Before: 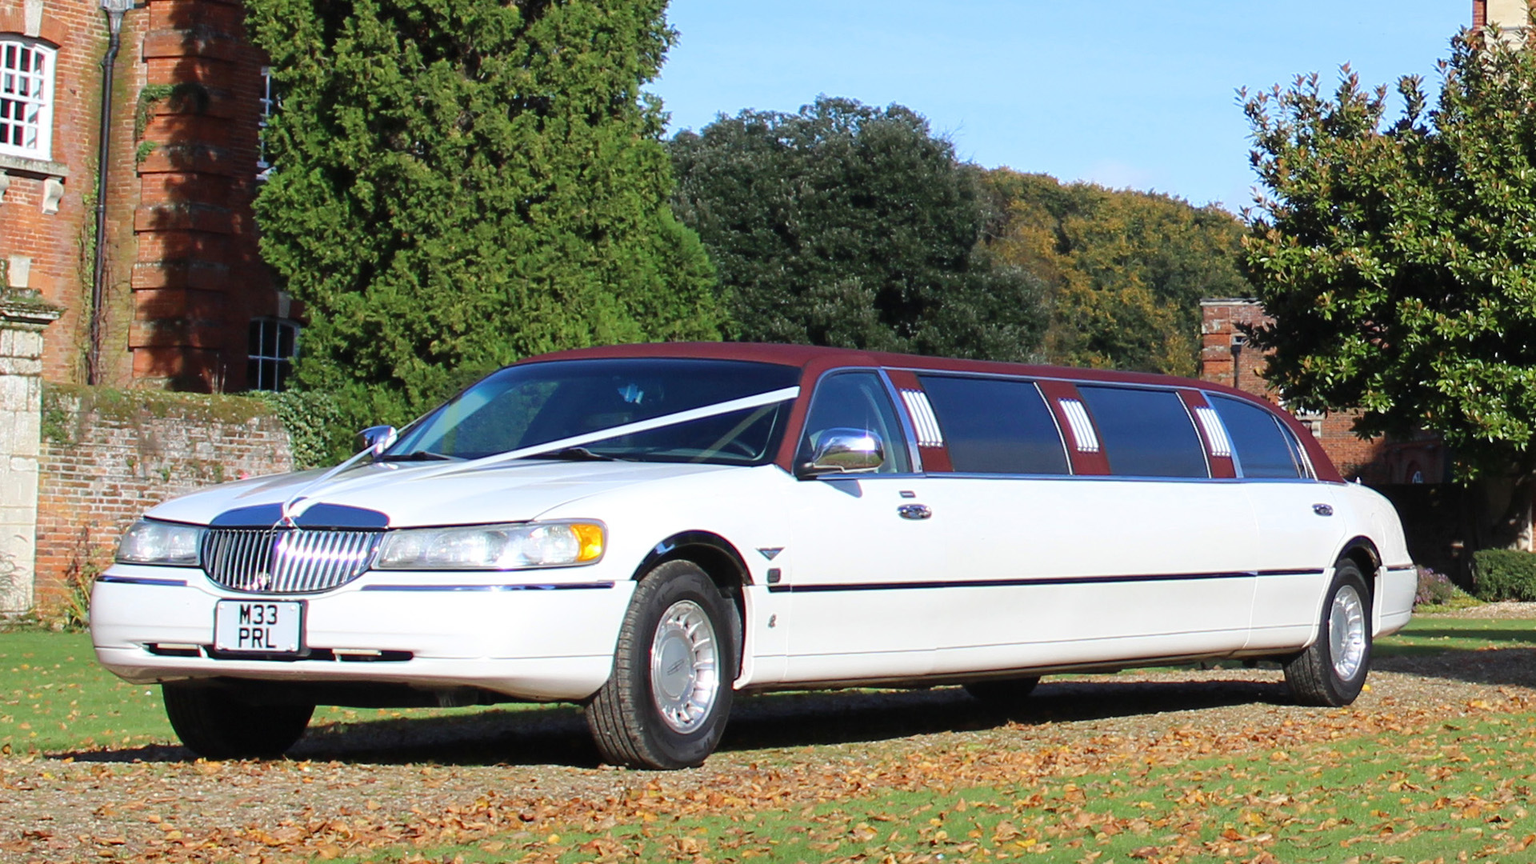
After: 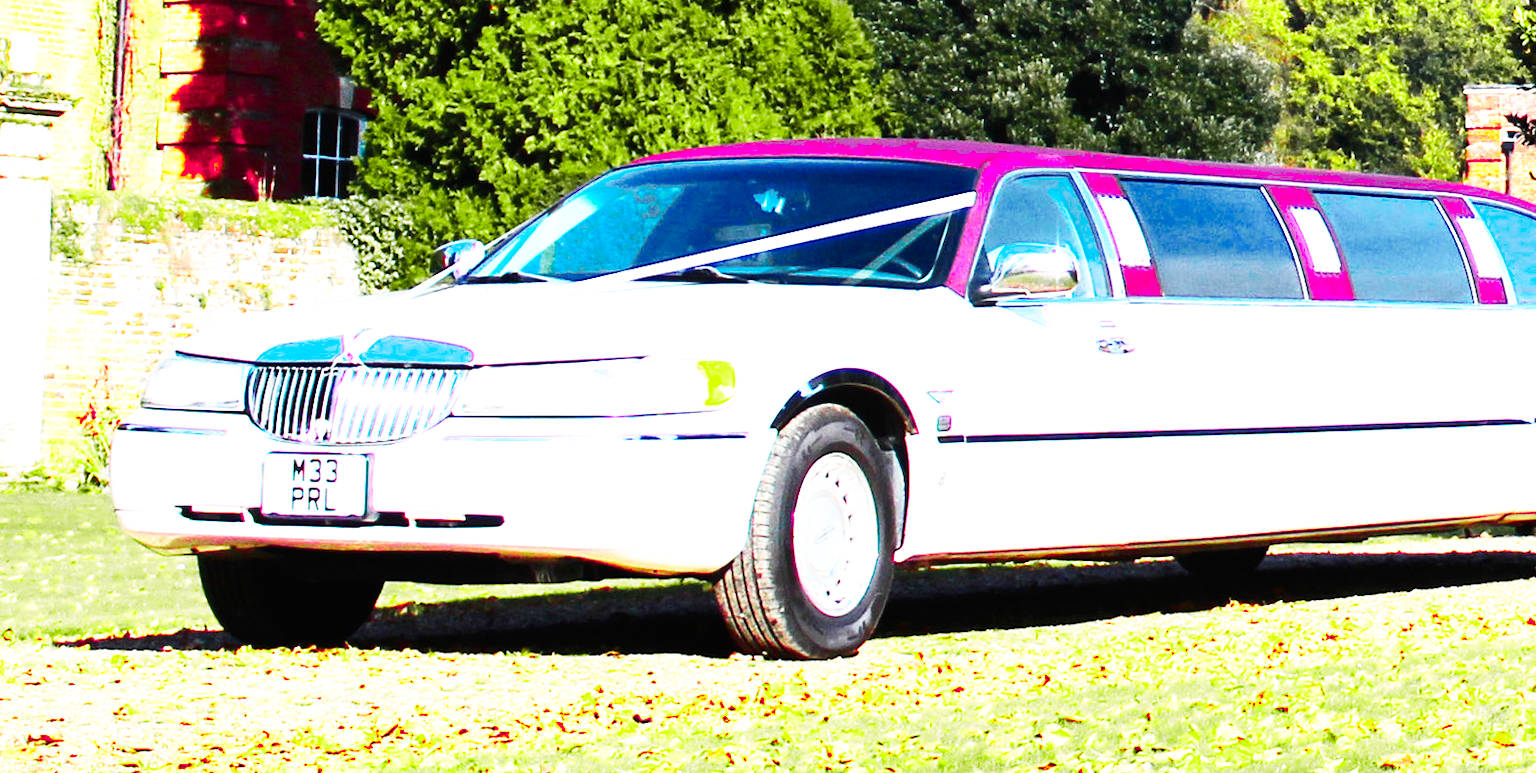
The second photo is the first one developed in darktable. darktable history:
base curve: curves: ch0 [(0, 0) (0.007, 0.004) (0.027, 0.03) (0.046, 0.07) (0.207, 0.54) (0.442, 0.872) (0.673, 0.972) (1, 1)], preserve colors none
exposure: exposure 0.601 EV, compensate highlight preservation false
crop: top 26.499%, right 18.001%
color zones: curves: ch0 [(0, 0.533) (0.126, 0.533) (0.234, 0.533) (0.368, 0.357) (0.5, 0.5) (0.625, 0.5) (0.74, 0.637) (0.875, 0.5)]; ch1 [(0.004, 0.708) (0.129, 0.662) (0.25, 0.5) (0.375, 0.331) (0.496, 0.396) (0.625, 0.649) (0.739, 0.26) (0.875, 0.5) (1, 0.478)]; ch2 [(0, 0.409) (0.132, 0.403) (0.236, 0.558) (0.379, 0.448) (0.5, 0.5) (0.625, 0.5) (0.691, 0.39) (0.875, 0.5)]
color balance rgb: power › hue 74.42°, perceptual saturation grading › global saturation 20%, perceptual saturation grading › highlights 2.56%, perceptual saturation grading › shadows 49.3%, perceptual brilliance grading › highlights 20.648%, perceptual brilliance grading › mid-tones 20.093%, perceptual brilliance grading › shadows -19.852%
